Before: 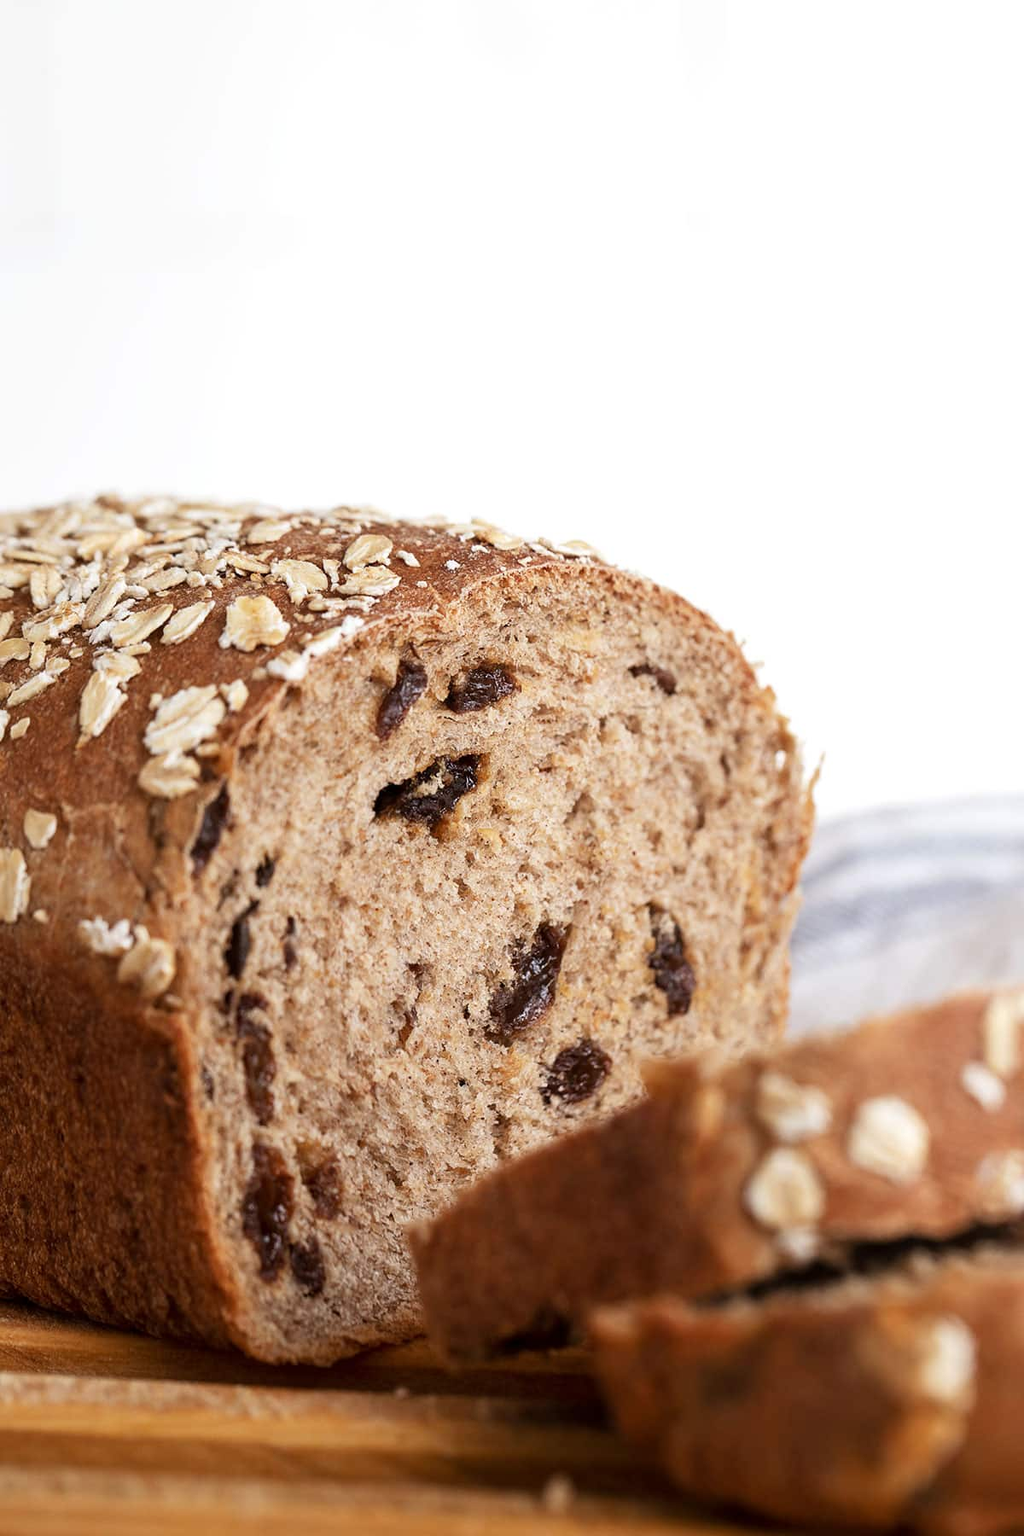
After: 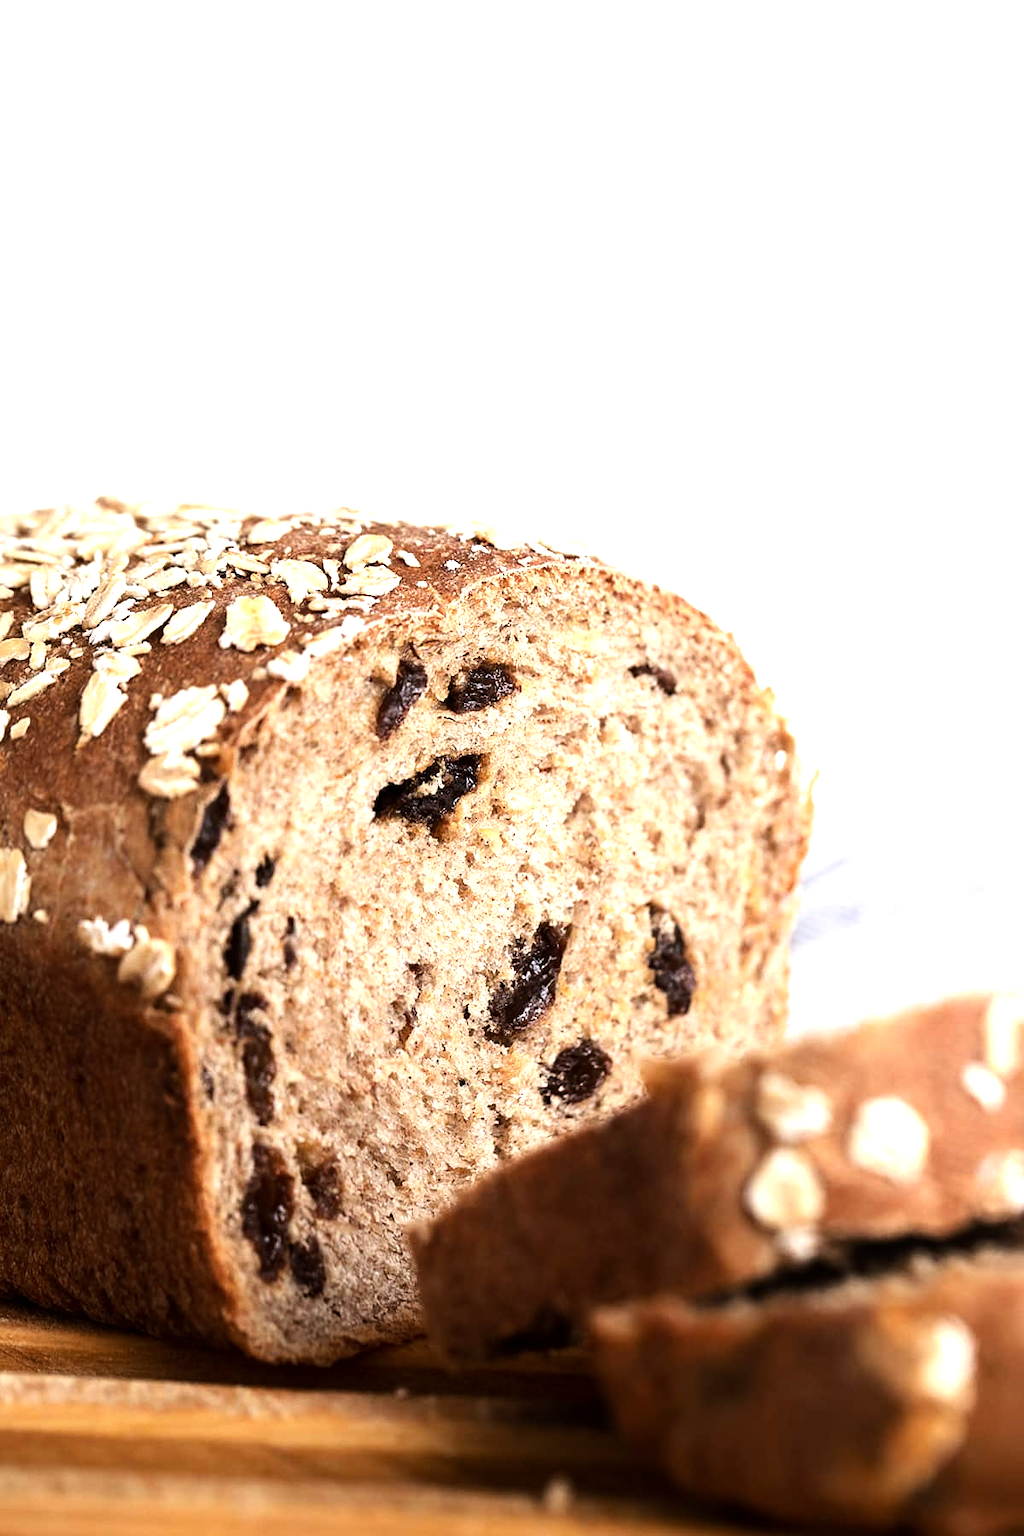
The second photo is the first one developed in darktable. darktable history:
tone equalizer: -8 EV -1.09 EV, -7 EV -0.981 EV, -6 EV -0.873 EV, -5 EV -0.603 EV, -3 EV 0.592 EV, -2 EV 0.844 EV, -1 EV 1 EV, +0 EV 1.06 EV, smoothing diameter 2.02%, edges refinement/feathering 23.81, mask exposure compensation -1.57 EV, filter diffusion 5
